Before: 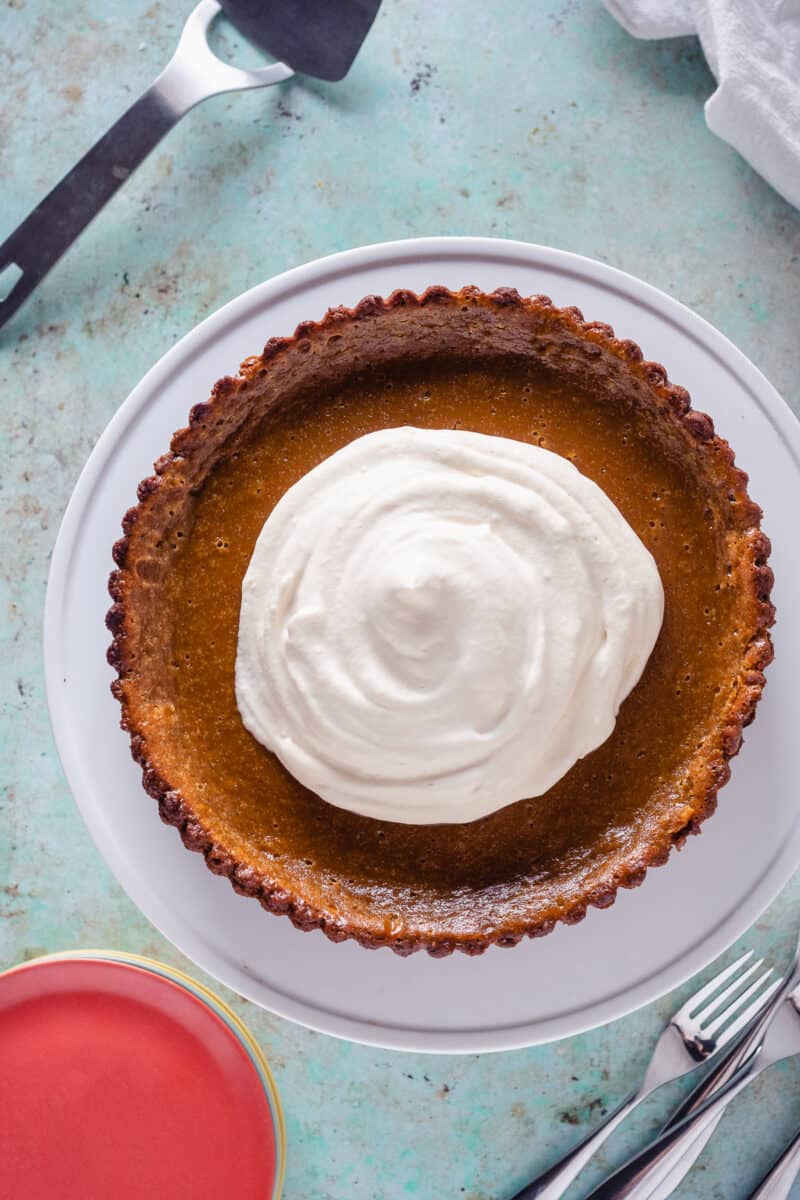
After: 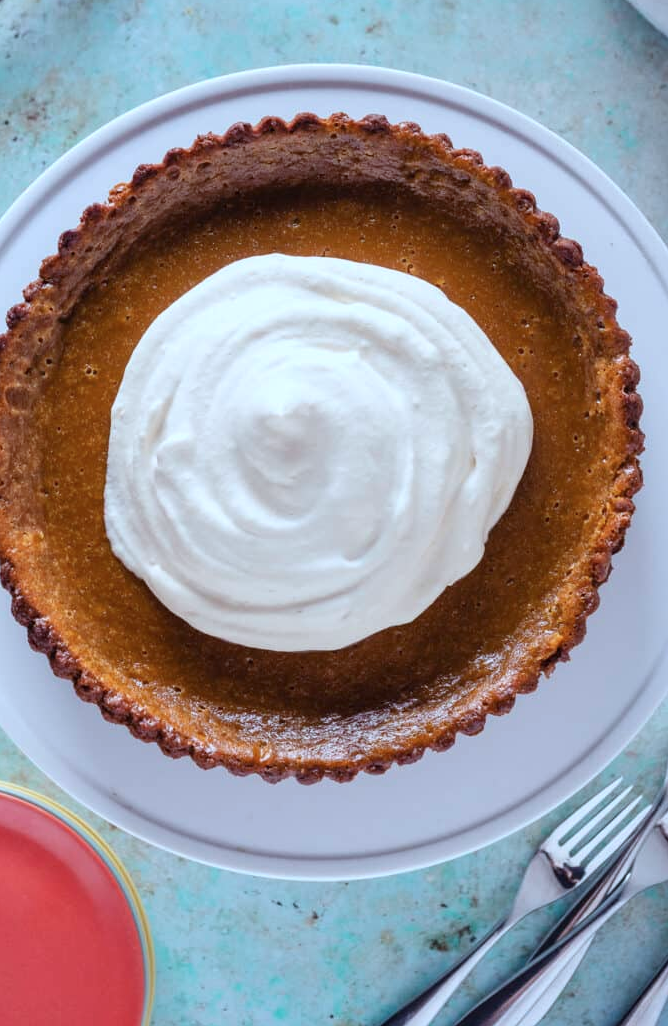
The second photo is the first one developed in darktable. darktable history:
crop: left 16.463%, top 14.445%
color calibration: illuminant F (fluorescent), F source F9 (Cool White Deluxe 4150 K) – high CRI, x 0.374, y 0.373, temperature 4153.59 K
